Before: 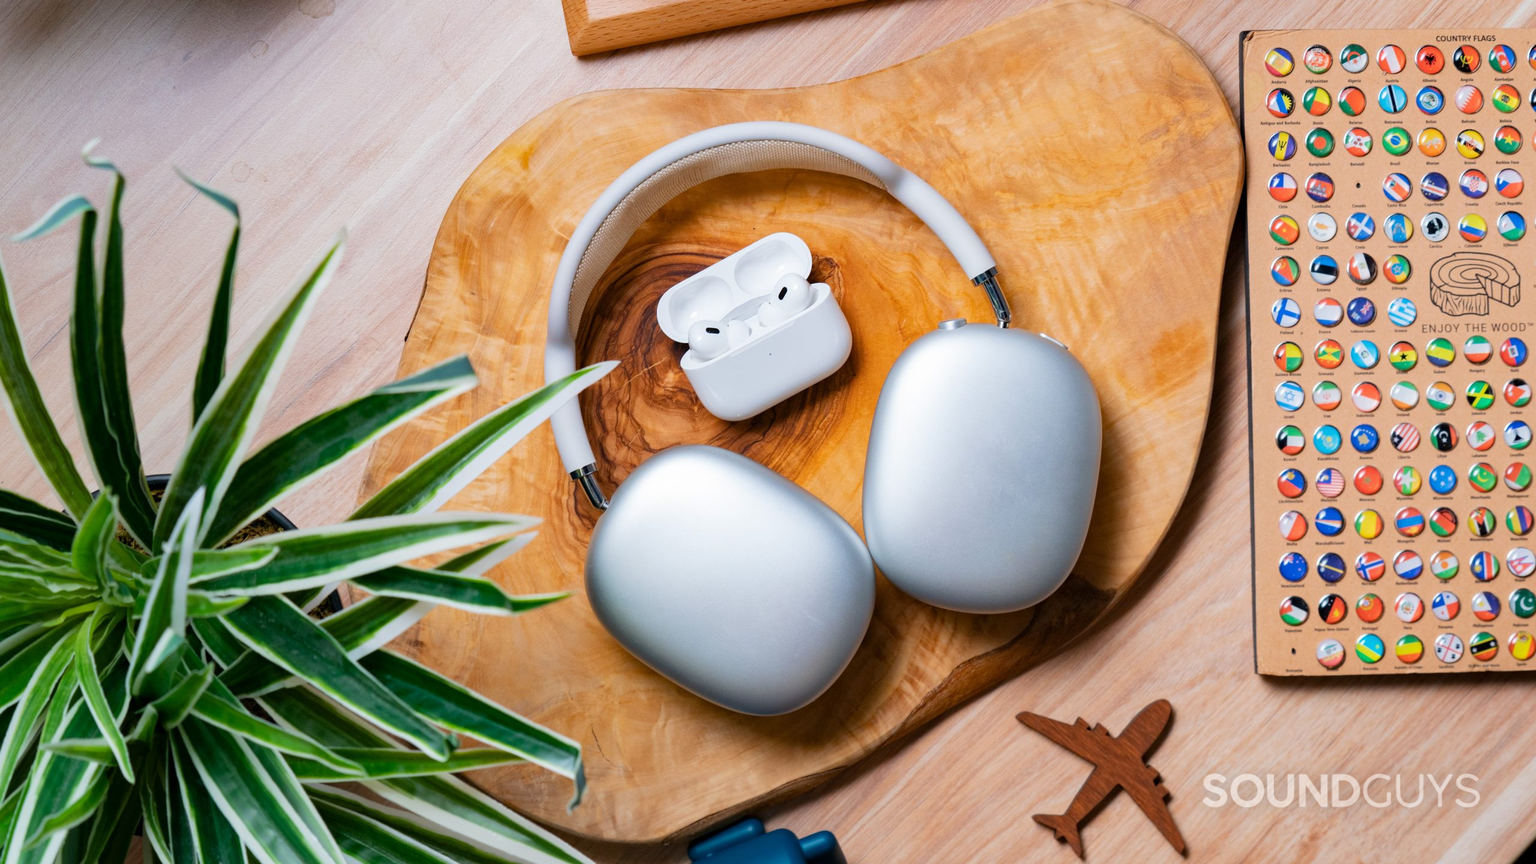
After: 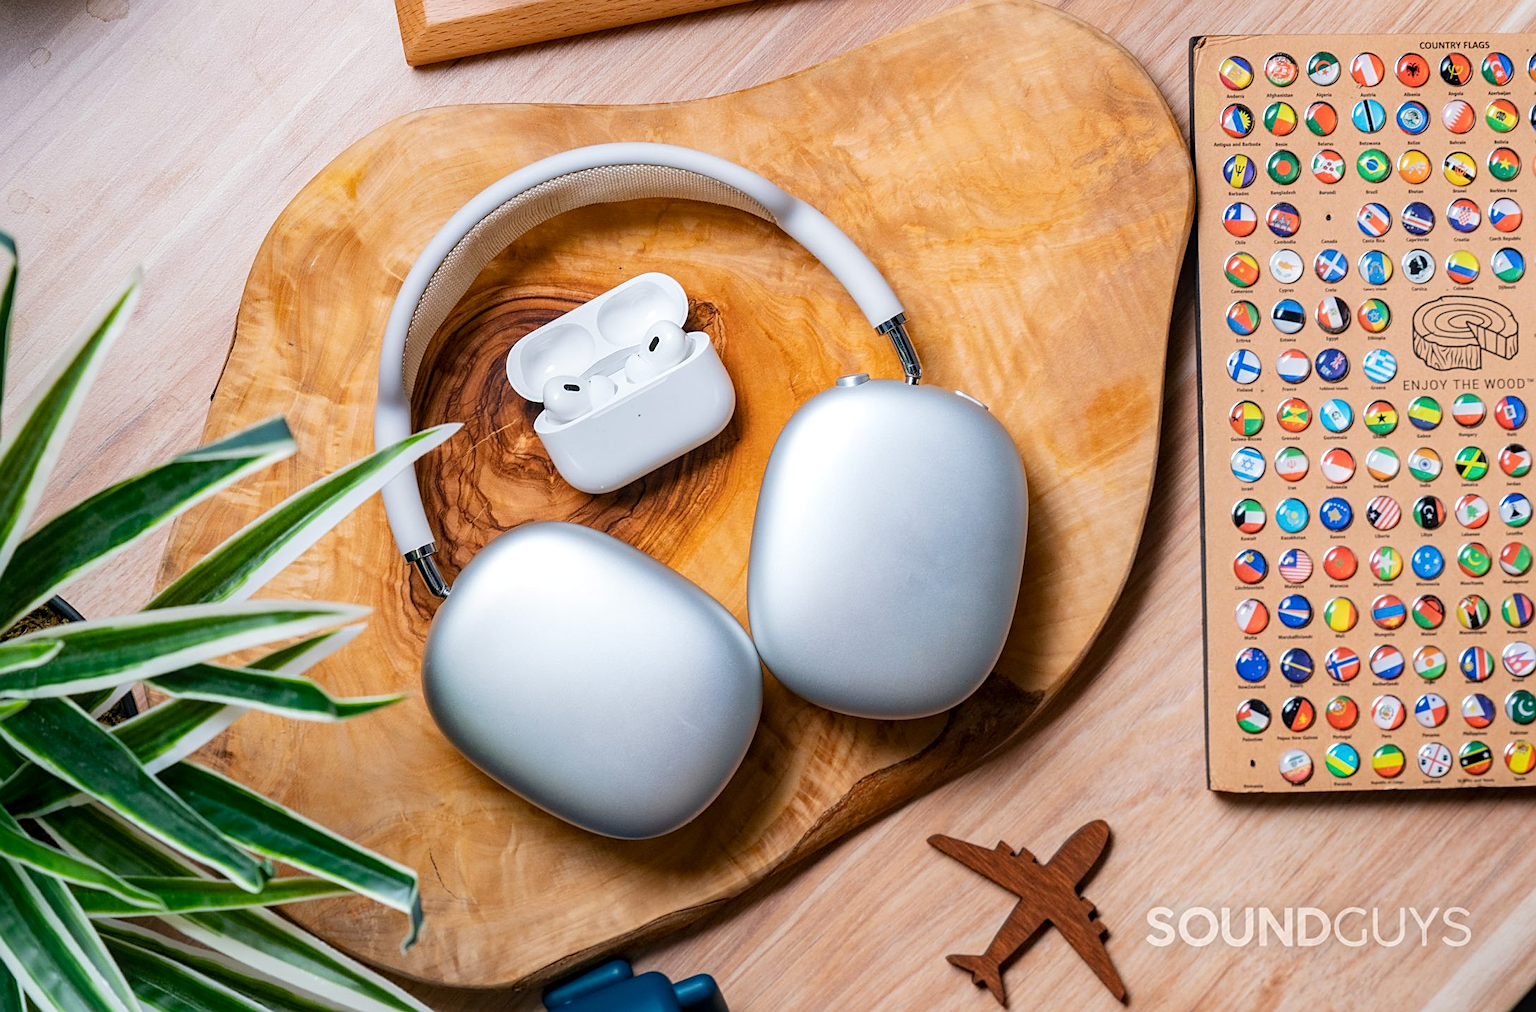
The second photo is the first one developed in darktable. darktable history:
crop and rotate: left 14.685%
sharpen: on, module defaults
shadows and highlights: shadows -68.26, highlights 34.51, soften with gaussian
local contrast: on, module defaults
